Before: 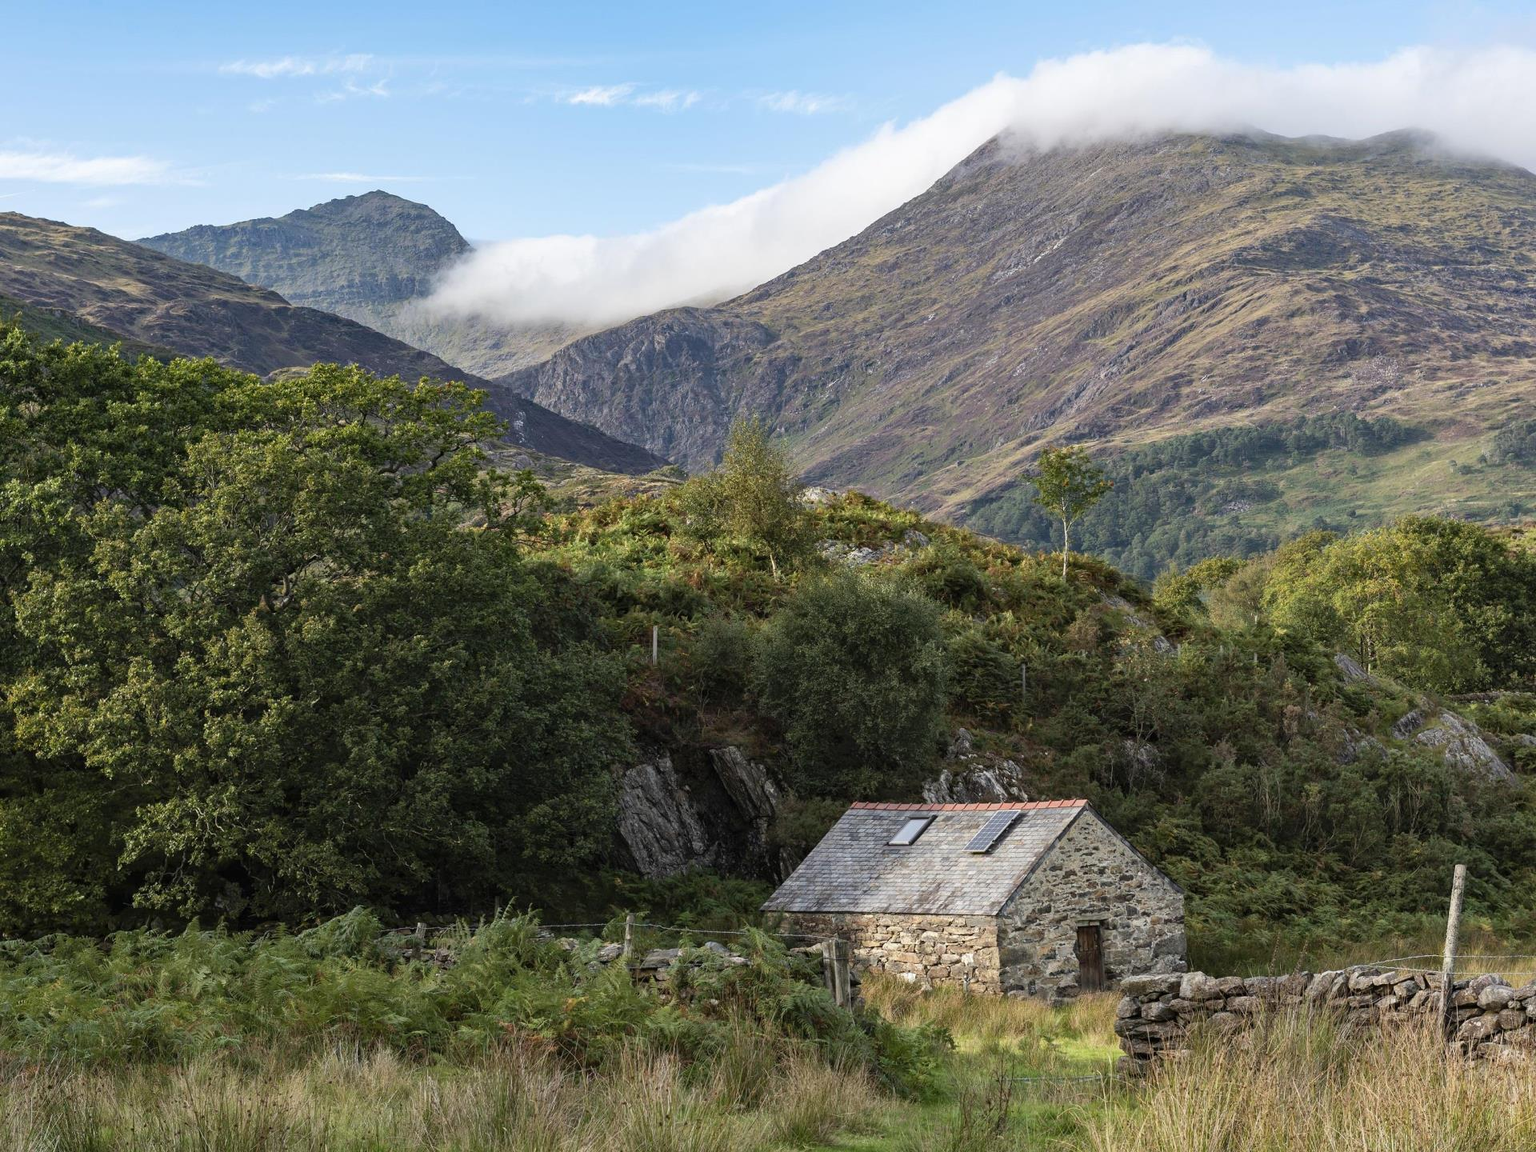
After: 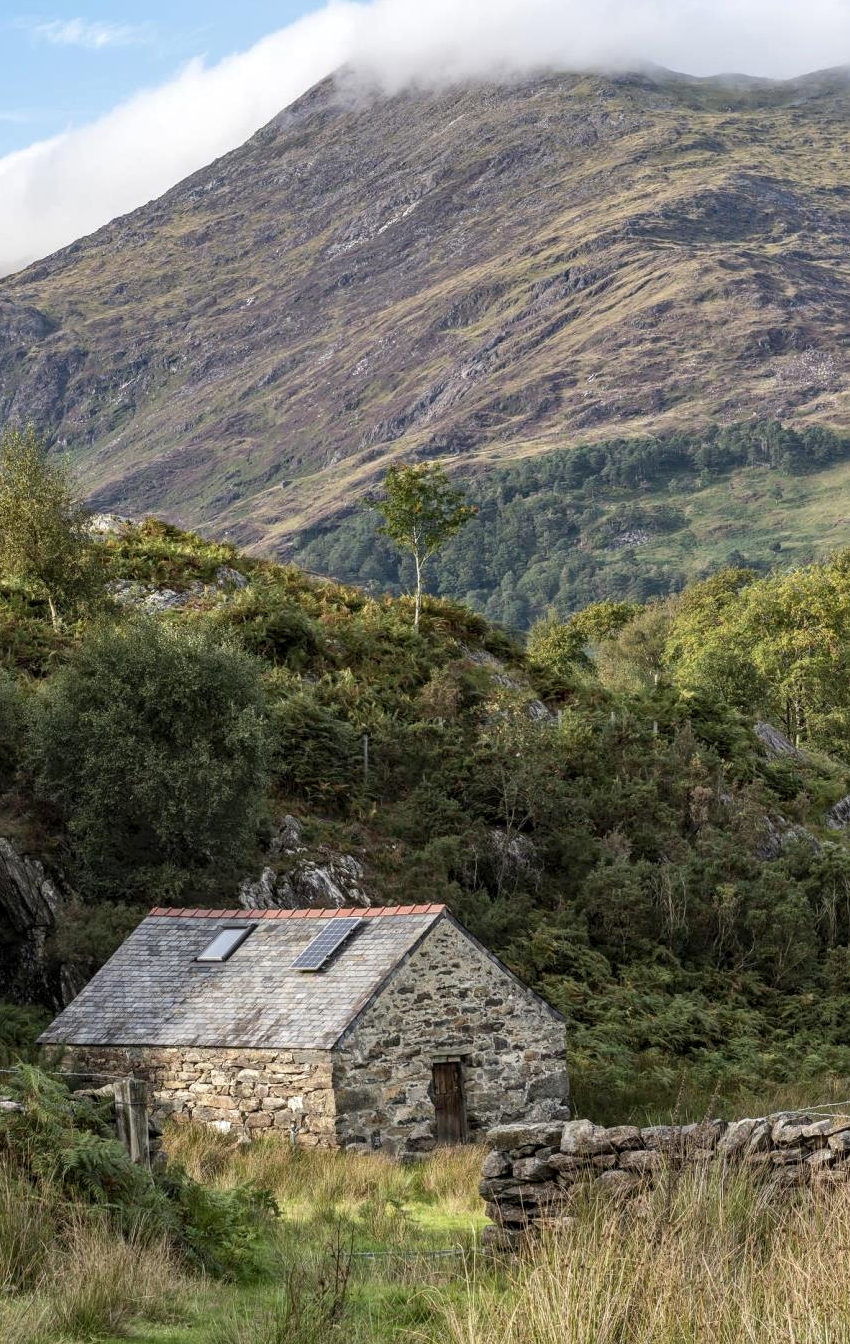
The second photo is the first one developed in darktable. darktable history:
crop: left 47.628%, top 6.643%, right 7.874%
local contrast: on, module defaults
